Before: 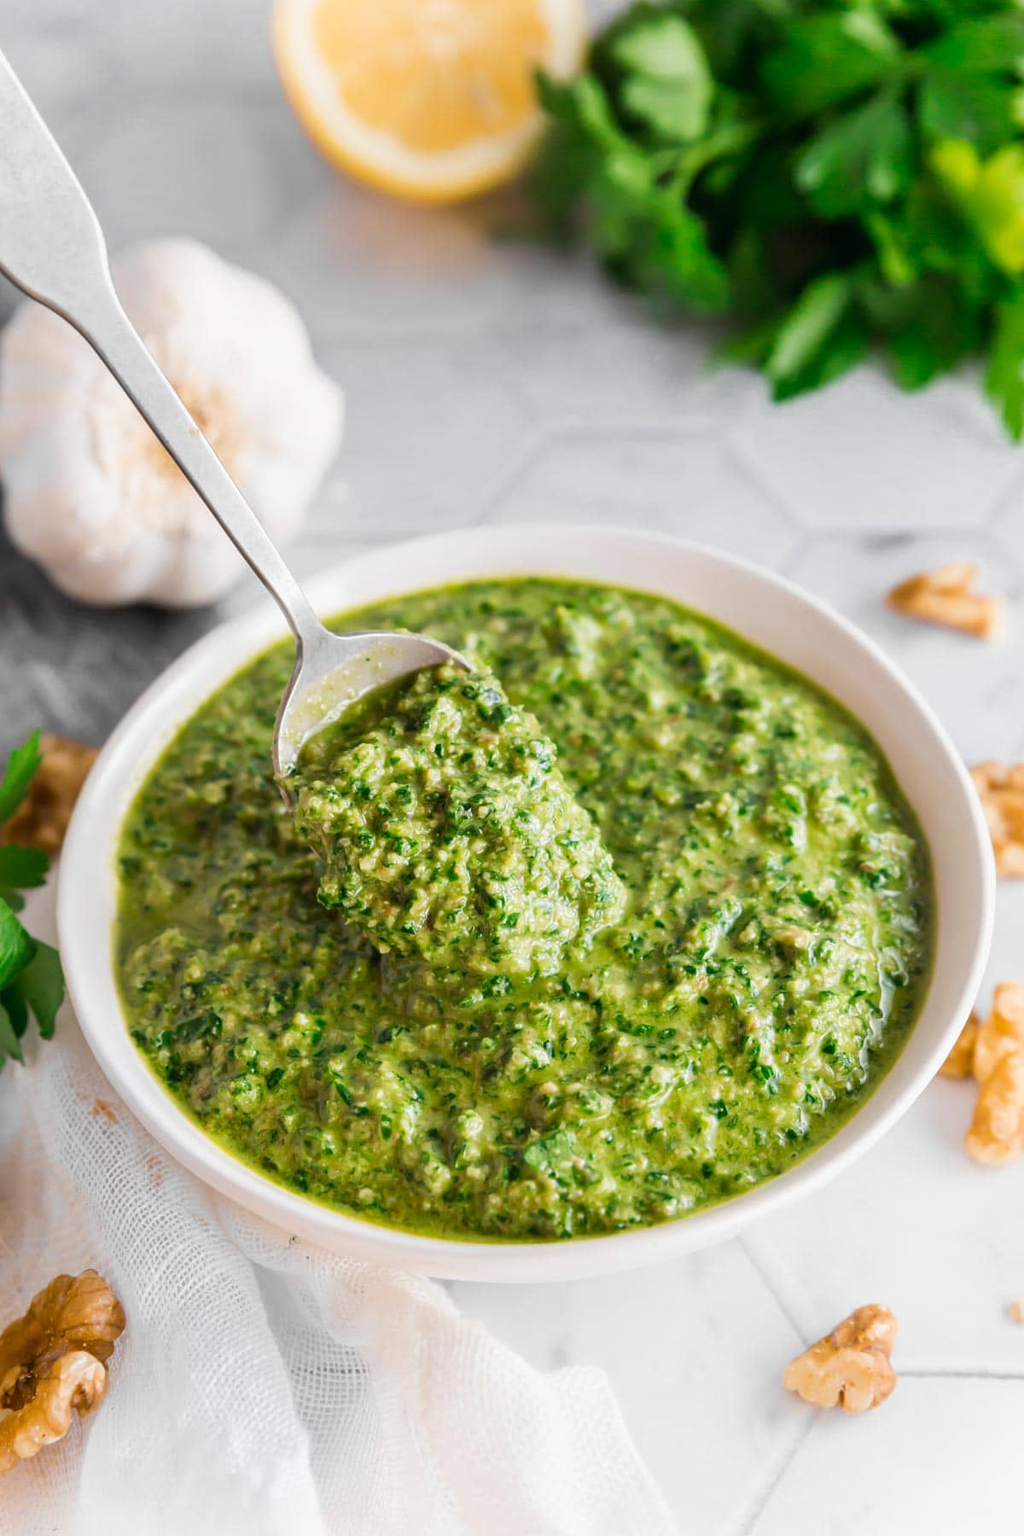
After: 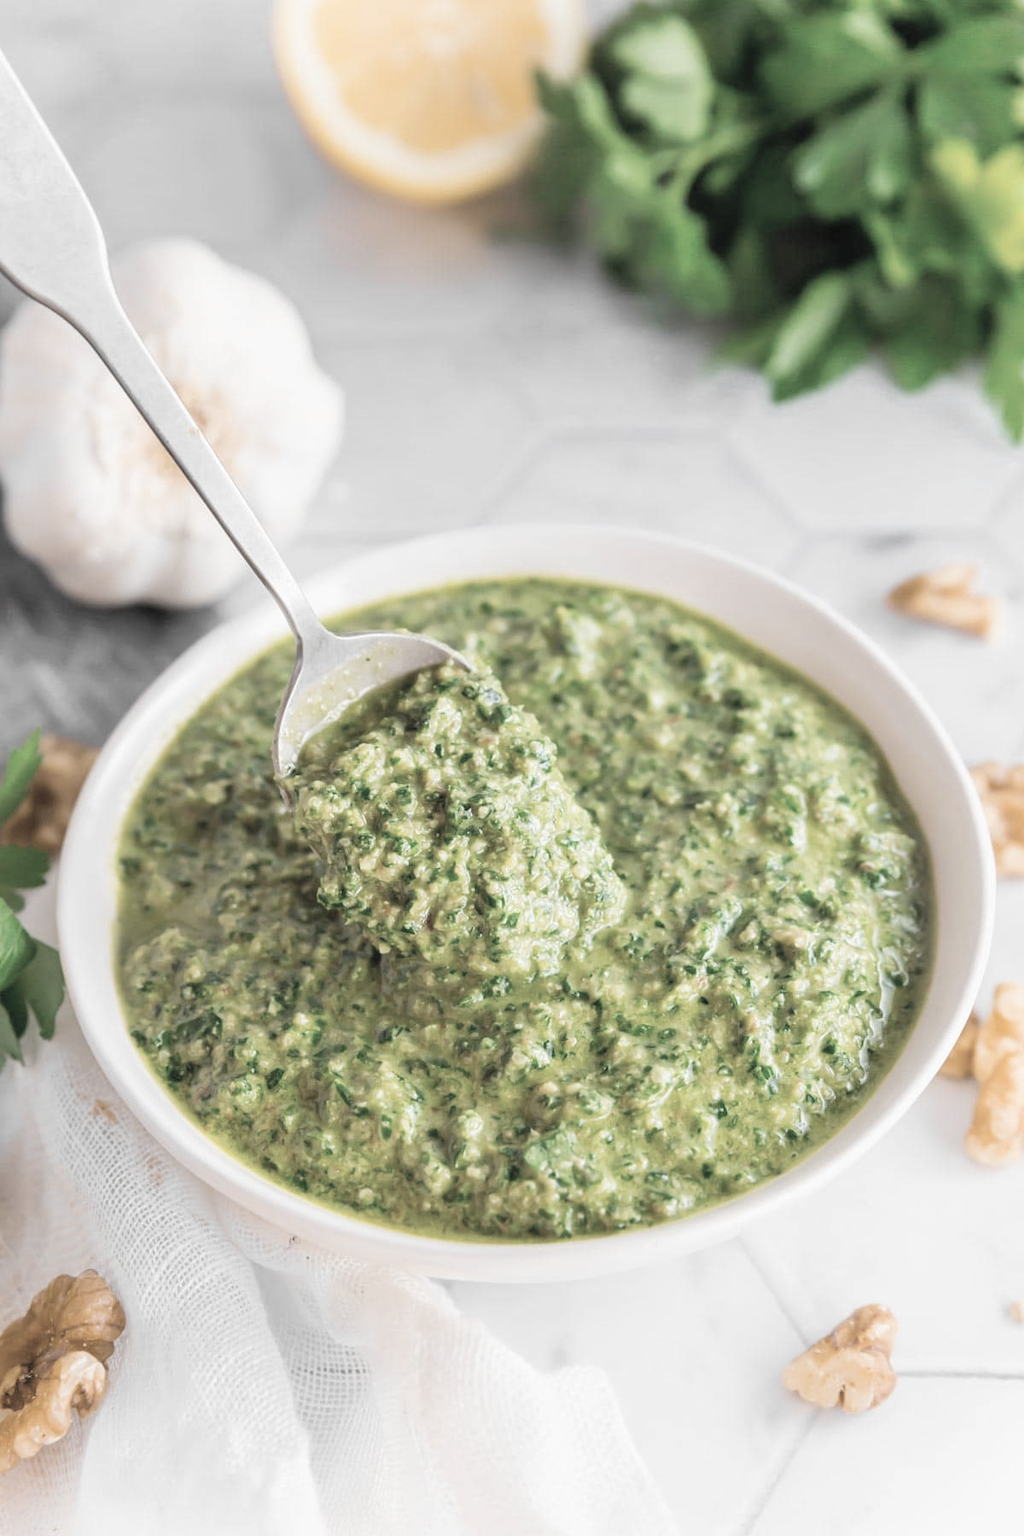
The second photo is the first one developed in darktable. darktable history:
contrast brightness saturation: brightness 0.186, saturation -0.514
